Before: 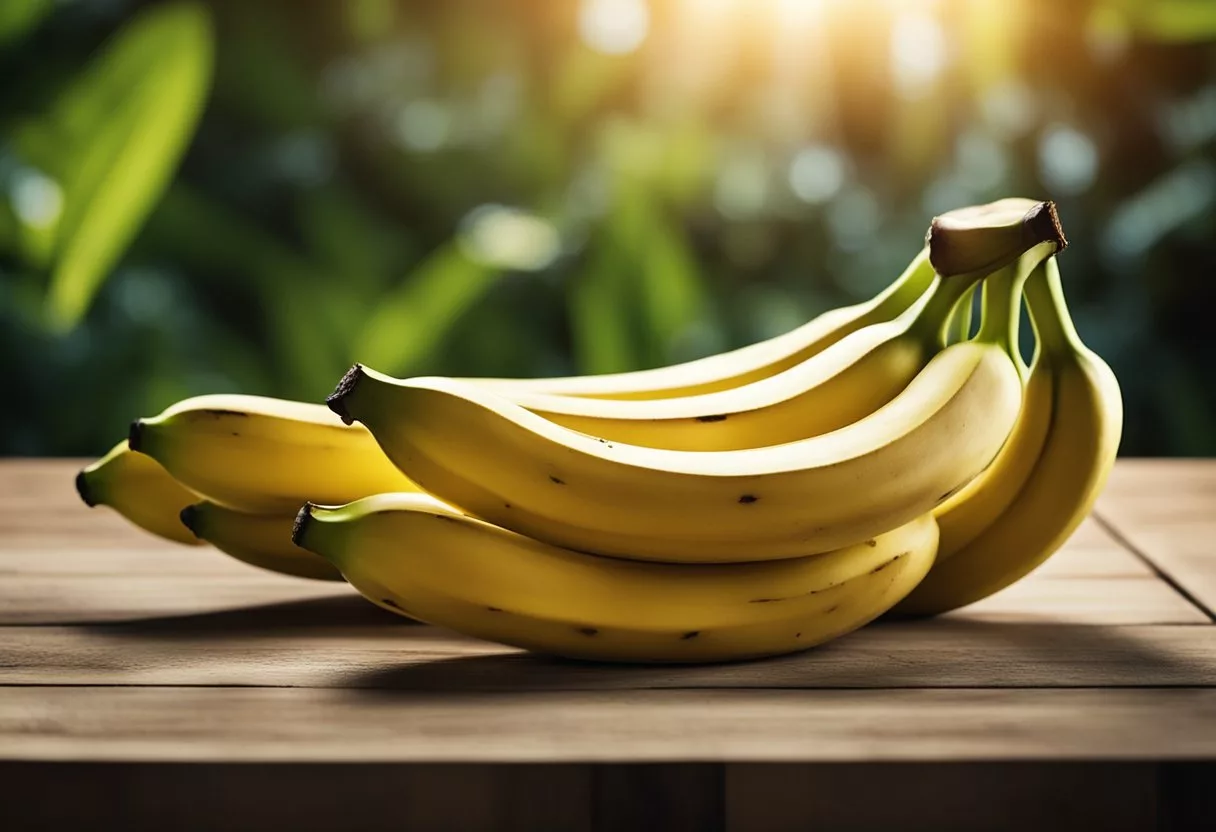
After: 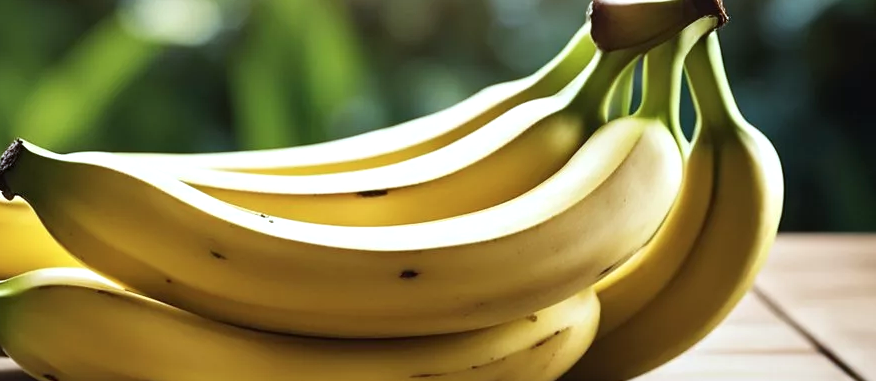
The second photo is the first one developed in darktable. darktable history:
crop and rotate: left 27.938%, top 27.046%, bottom 27.046%
color calibration: x 0.367, y 0.379, temperature 4395.86 K
exposure: exposure 0.207 EV, compensate highlight preservation false
